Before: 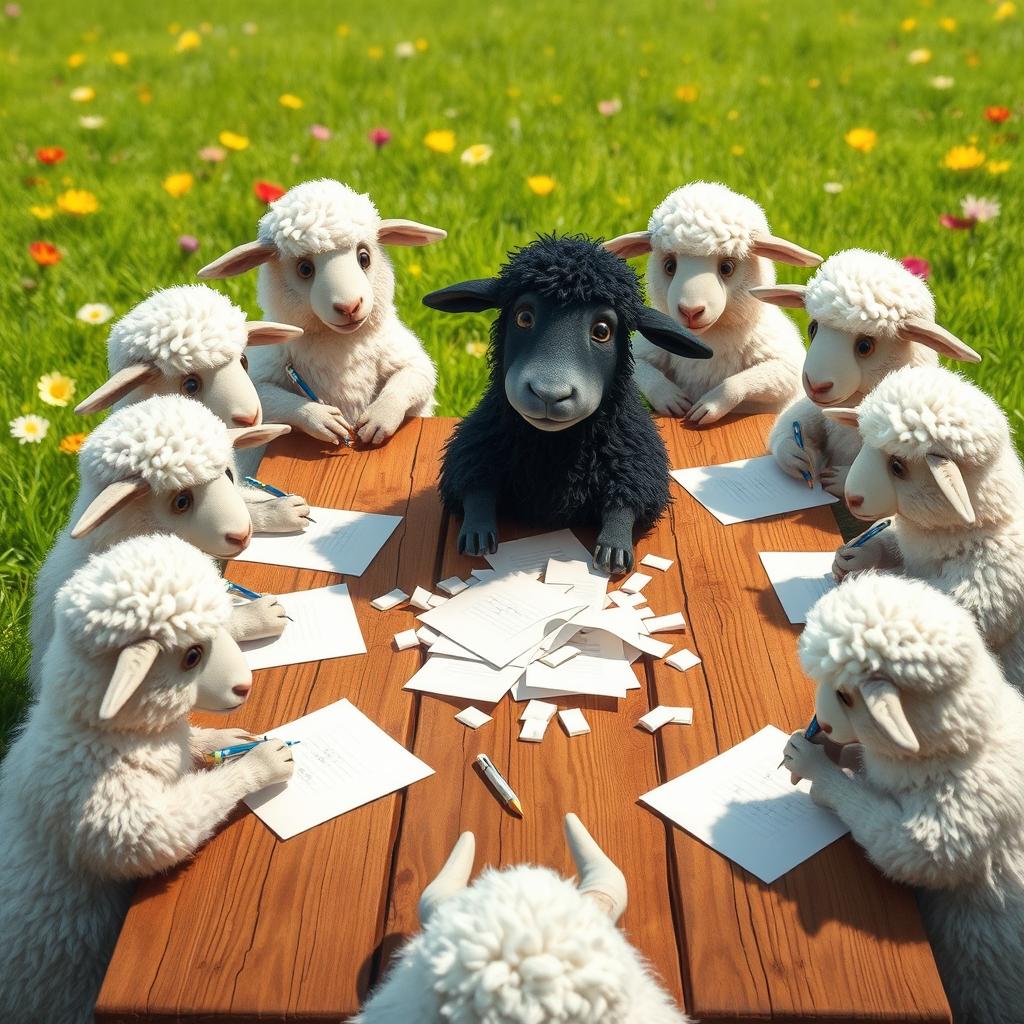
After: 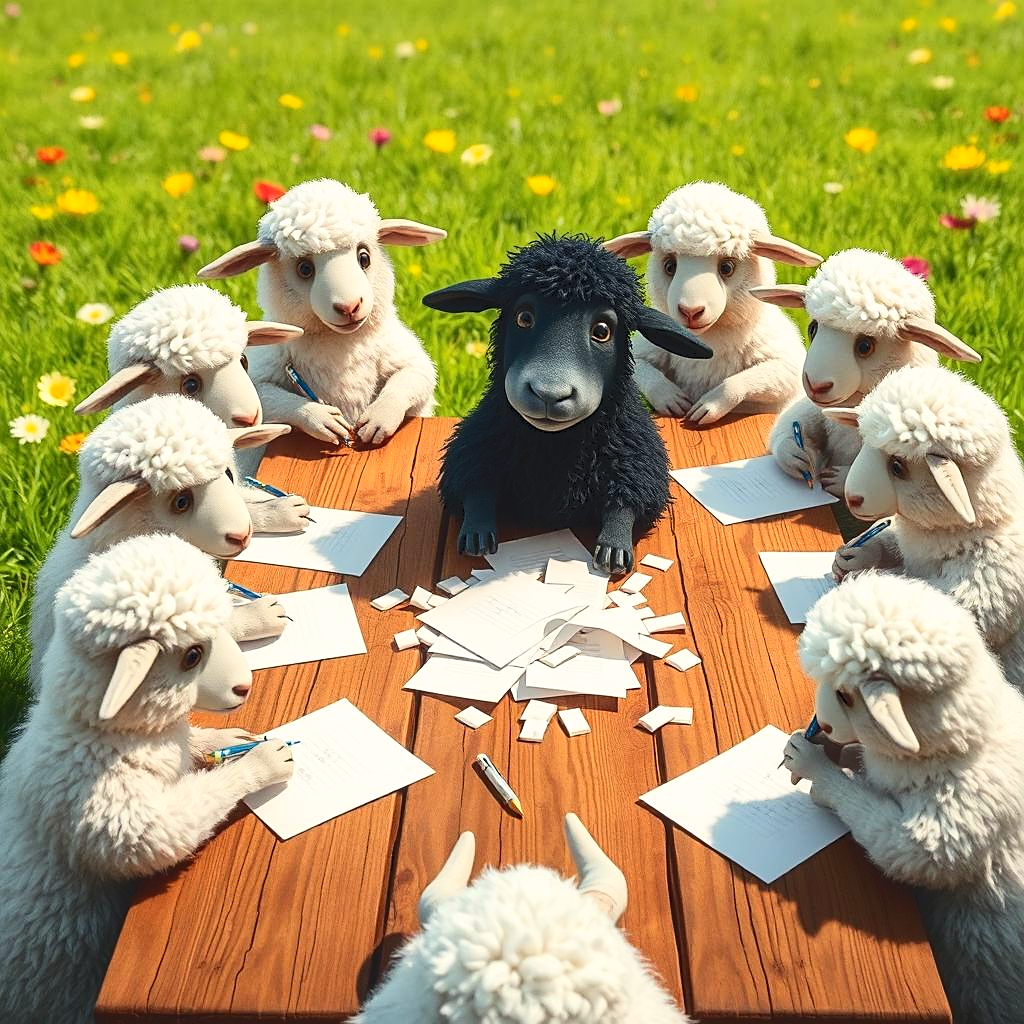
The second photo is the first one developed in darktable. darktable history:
color correction: highlights a* 0.947, highlights b* 2.78, saturation 1.08
tone curve: curves: ch0 [(0, 0) (0.003, 0.065) (0.011, 0.072) (0.025, 0.09) (0.044, 0.104) (0.069, 0.116) (0.1, 0.127) (0.136, 0.15) (0.177, 0.184) (0.224, 0.223) (0.277, 0.28) (0.335, 0.361) (0.399, 0.443) (0.468, 0.525) (0.543, 0.616) (0.623, 0.713) (0.709, 0.79) (0.801, 0.866) (0.898, 0.933) (1, 1)], color space Lab, independent channels, preserve colors none
sharpen: on, module defaults
